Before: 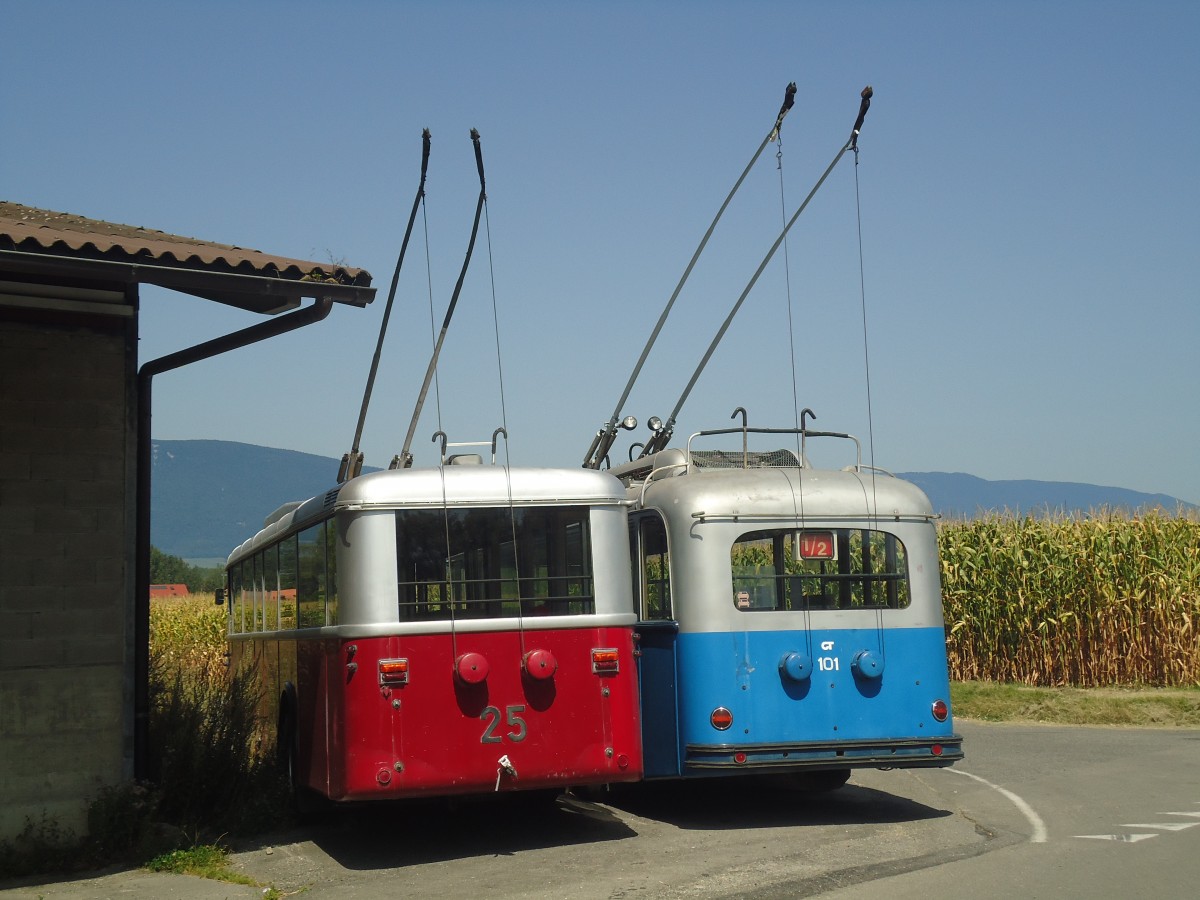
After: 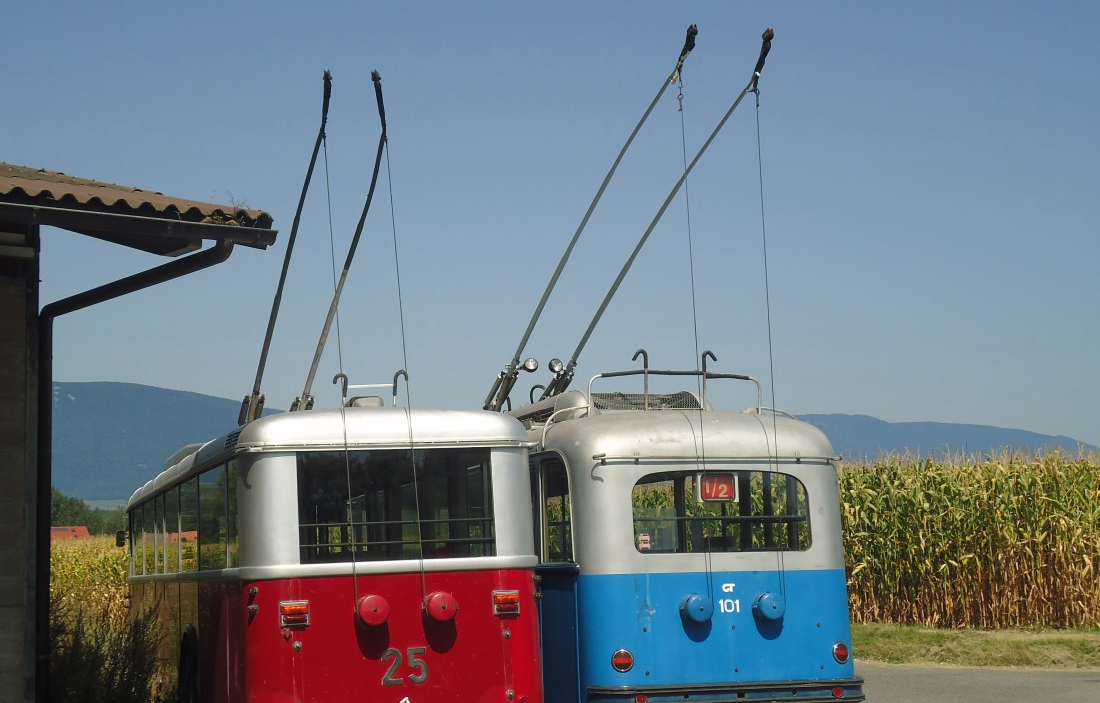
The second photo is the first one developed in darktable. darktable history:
crop: left 8.297%, top 6.546%, bottom 15.252%
color balance rgb: highlights gain › chroma 0.292%, highlights gain › hue 331.94°, perceptual saturation grading › global saturation 0.129%
